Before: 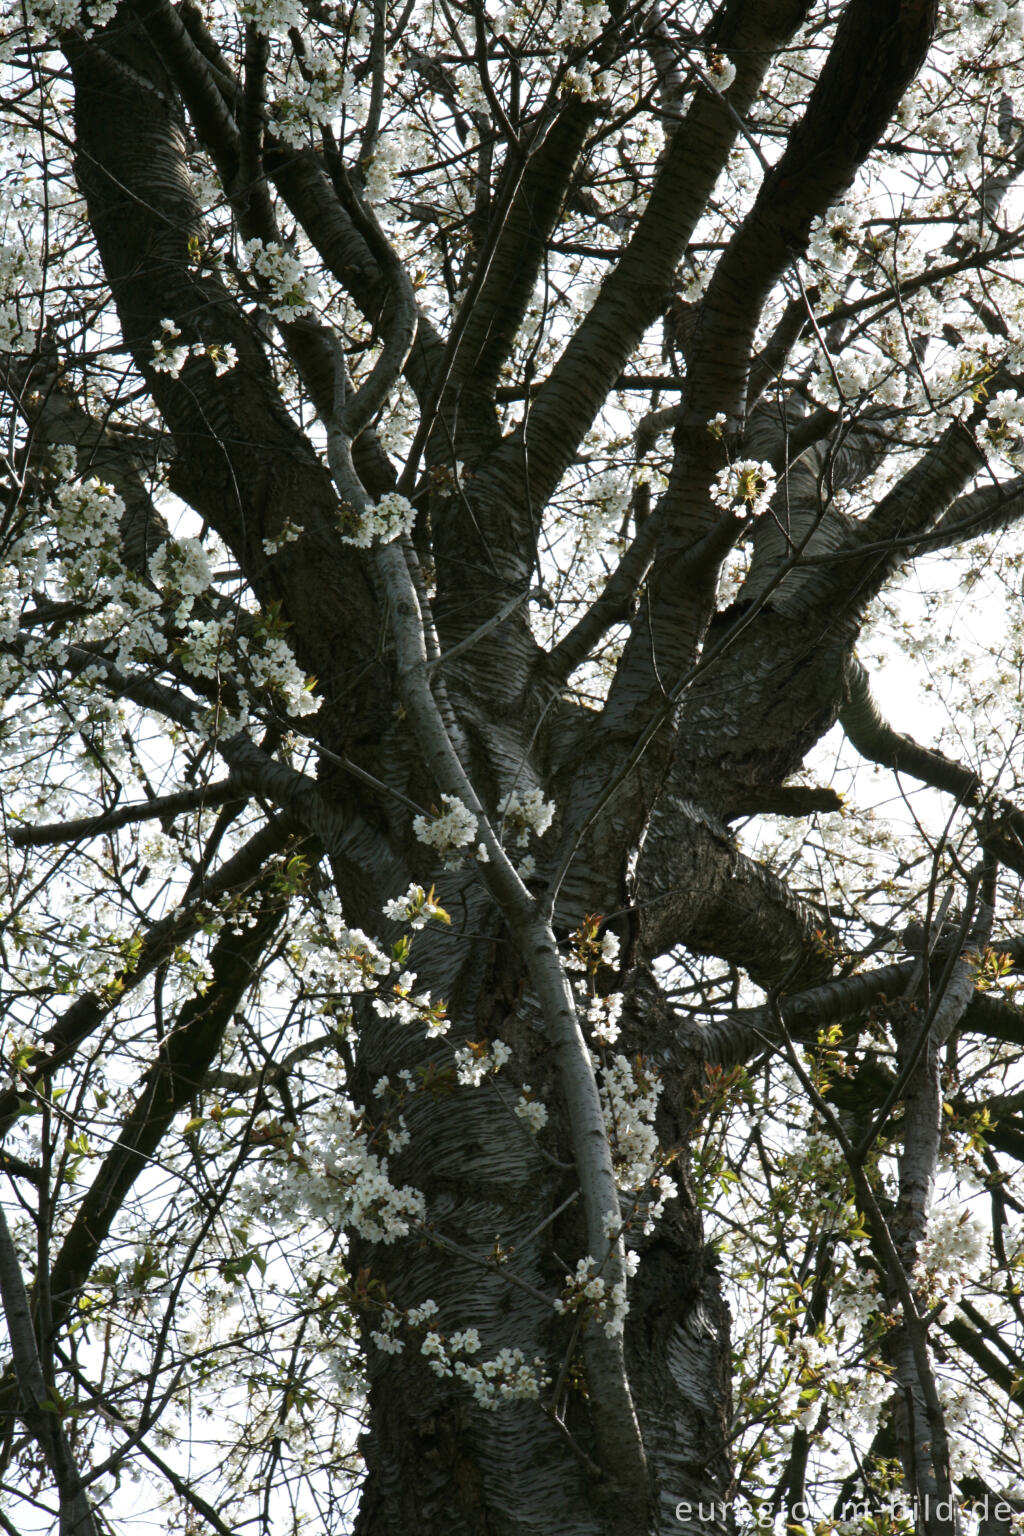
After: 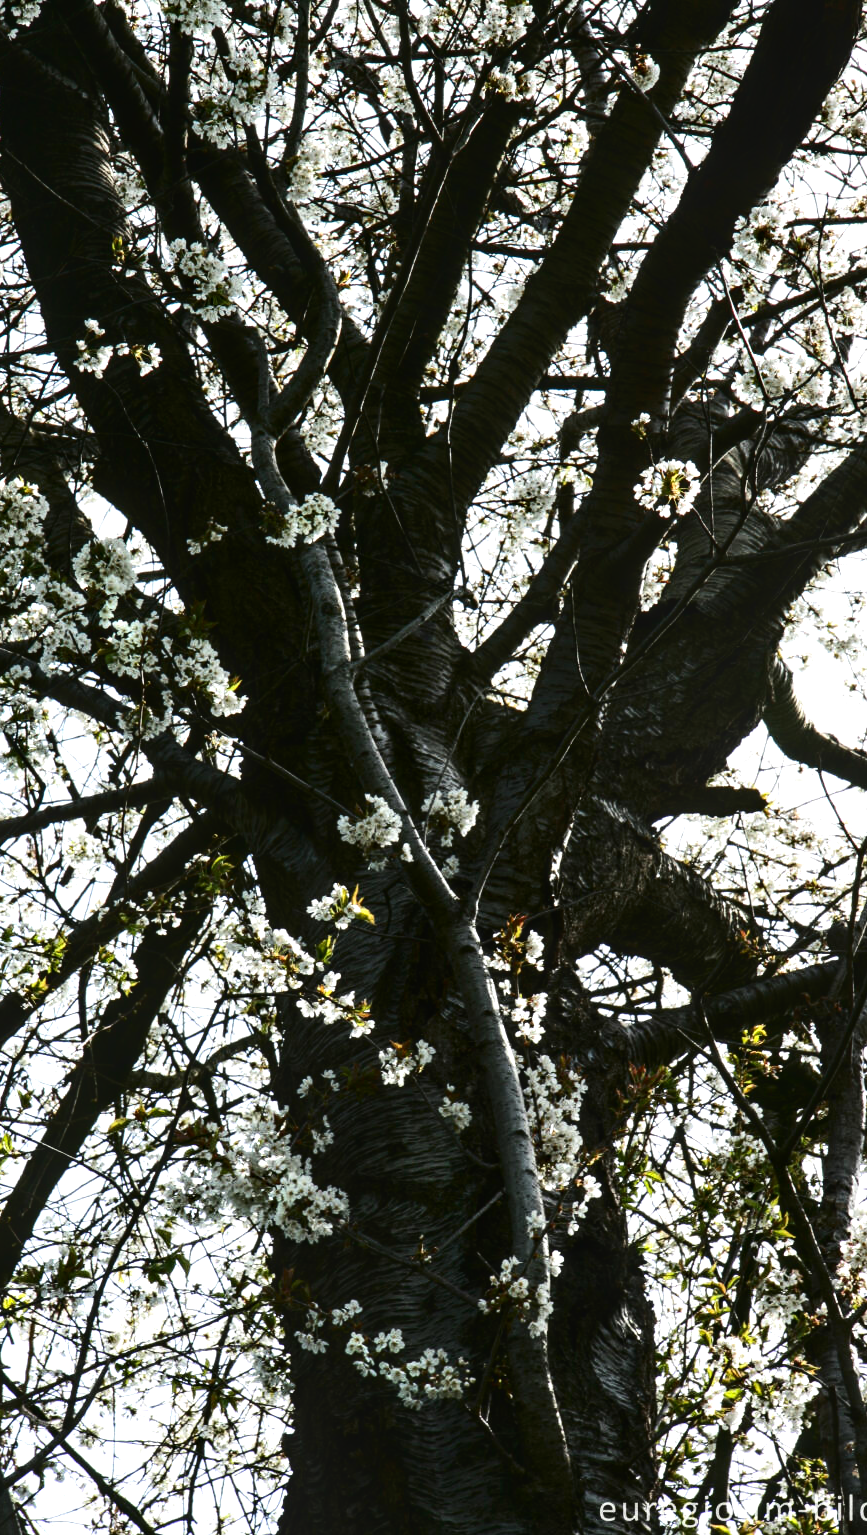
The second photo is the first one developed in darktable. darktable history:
local contrast: detail 130%
crop: left 7.449%, right 7.837%
contrast brightness saturation: contrast 0.2, brightness -0.113, saturation 0.104
tone equalizer: -8 EV -0.774 EV, -7 EV -0.677 EV, -6 EV -0.581 EV, -5 EV -0.403 EV, -3 EV 0.38 EV, -2 EV 0.6 EV, -1 EV 0.69 EV, +0 EV 0.773 EV, edges refinement/feathering 500, mask exposure compensation -1.57 EV, preserve details no
